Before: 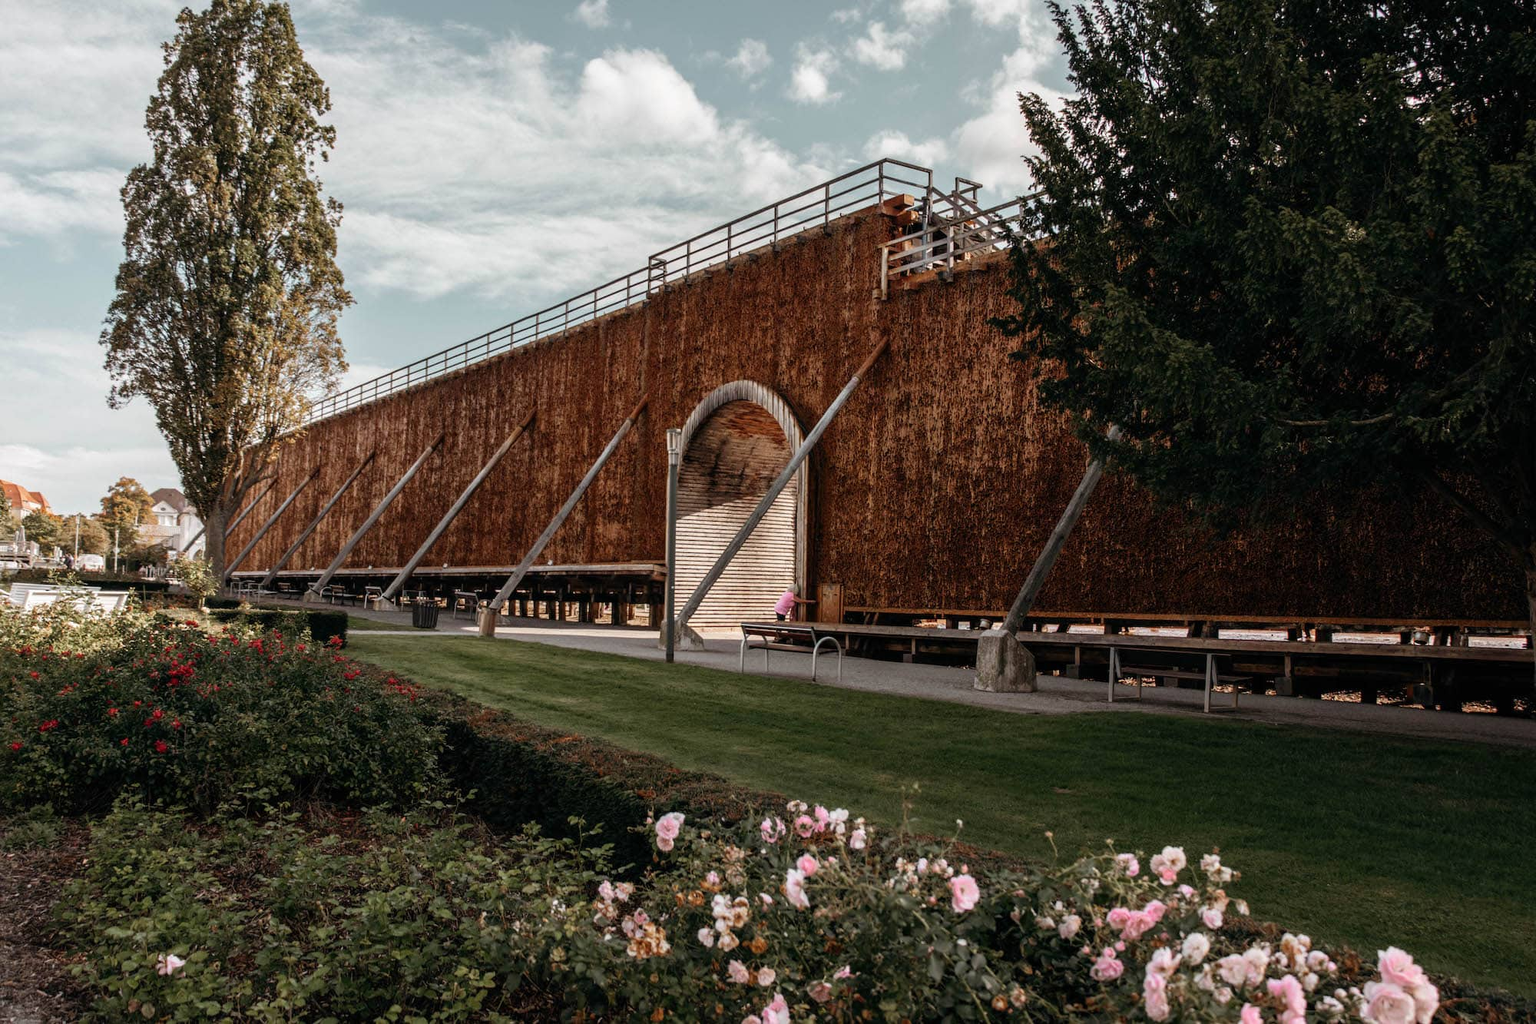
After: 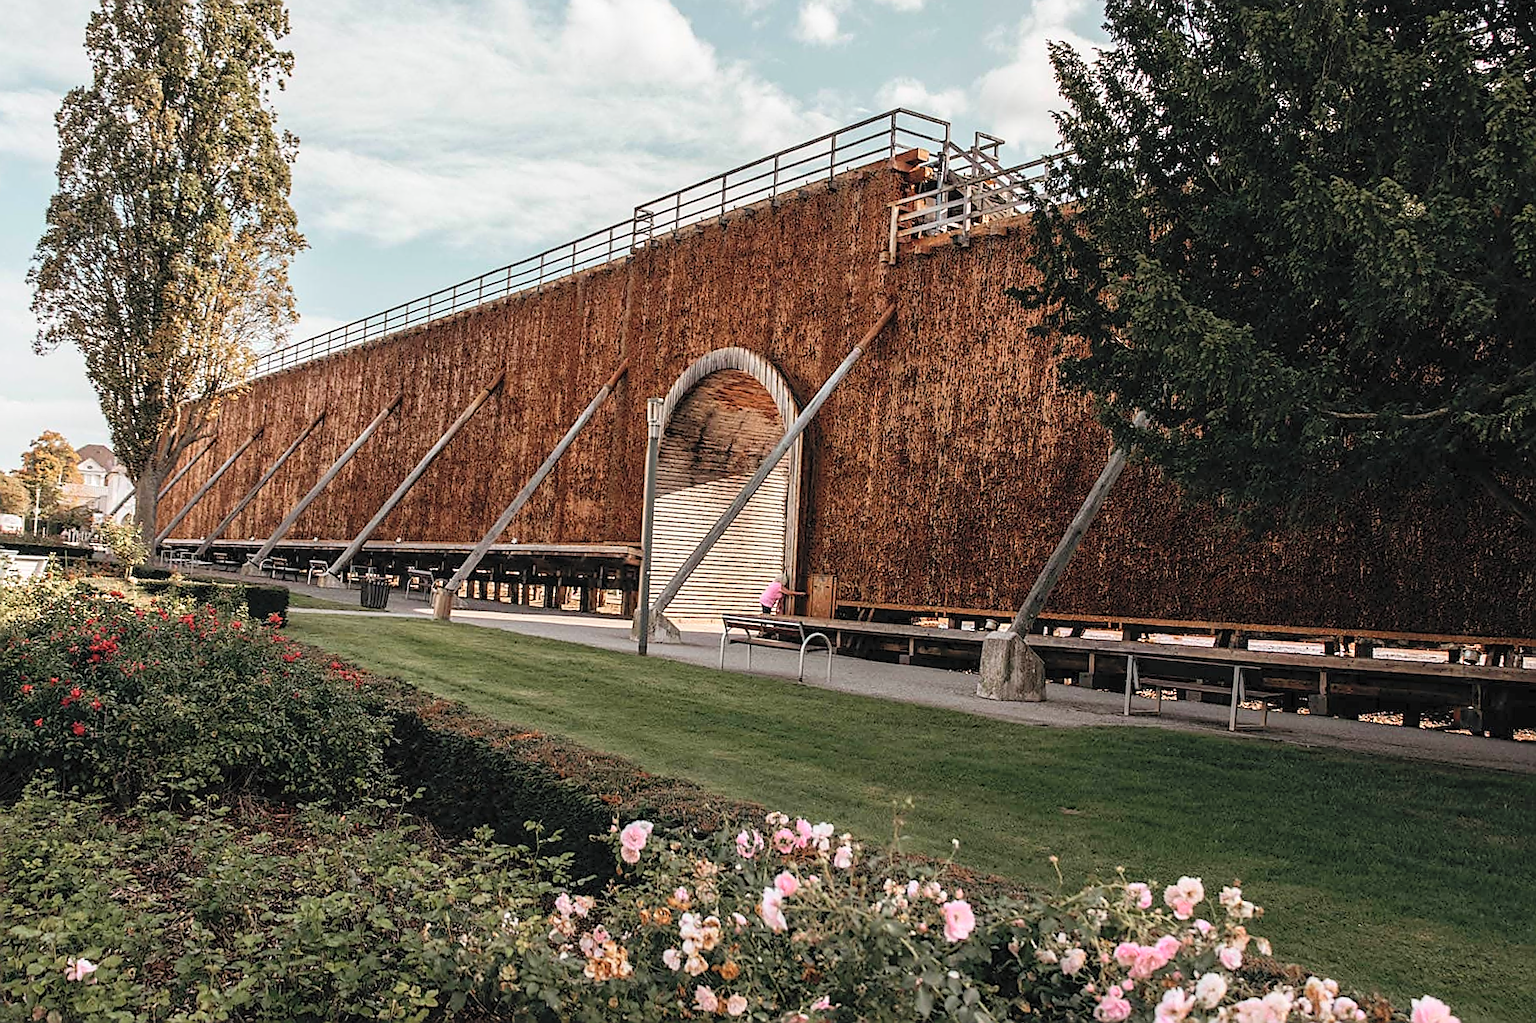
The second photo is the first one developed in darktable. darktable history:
crop and rotate: angle -1.96°, left 3.097%, top 4.154%, right 1.586%, bottom 0.529%
contrast brightness saturation: contrast 0.1, brightness 0.3, saturation 0.14
sharpen: radius 1.4, amount 1.25, threshold 0.7
